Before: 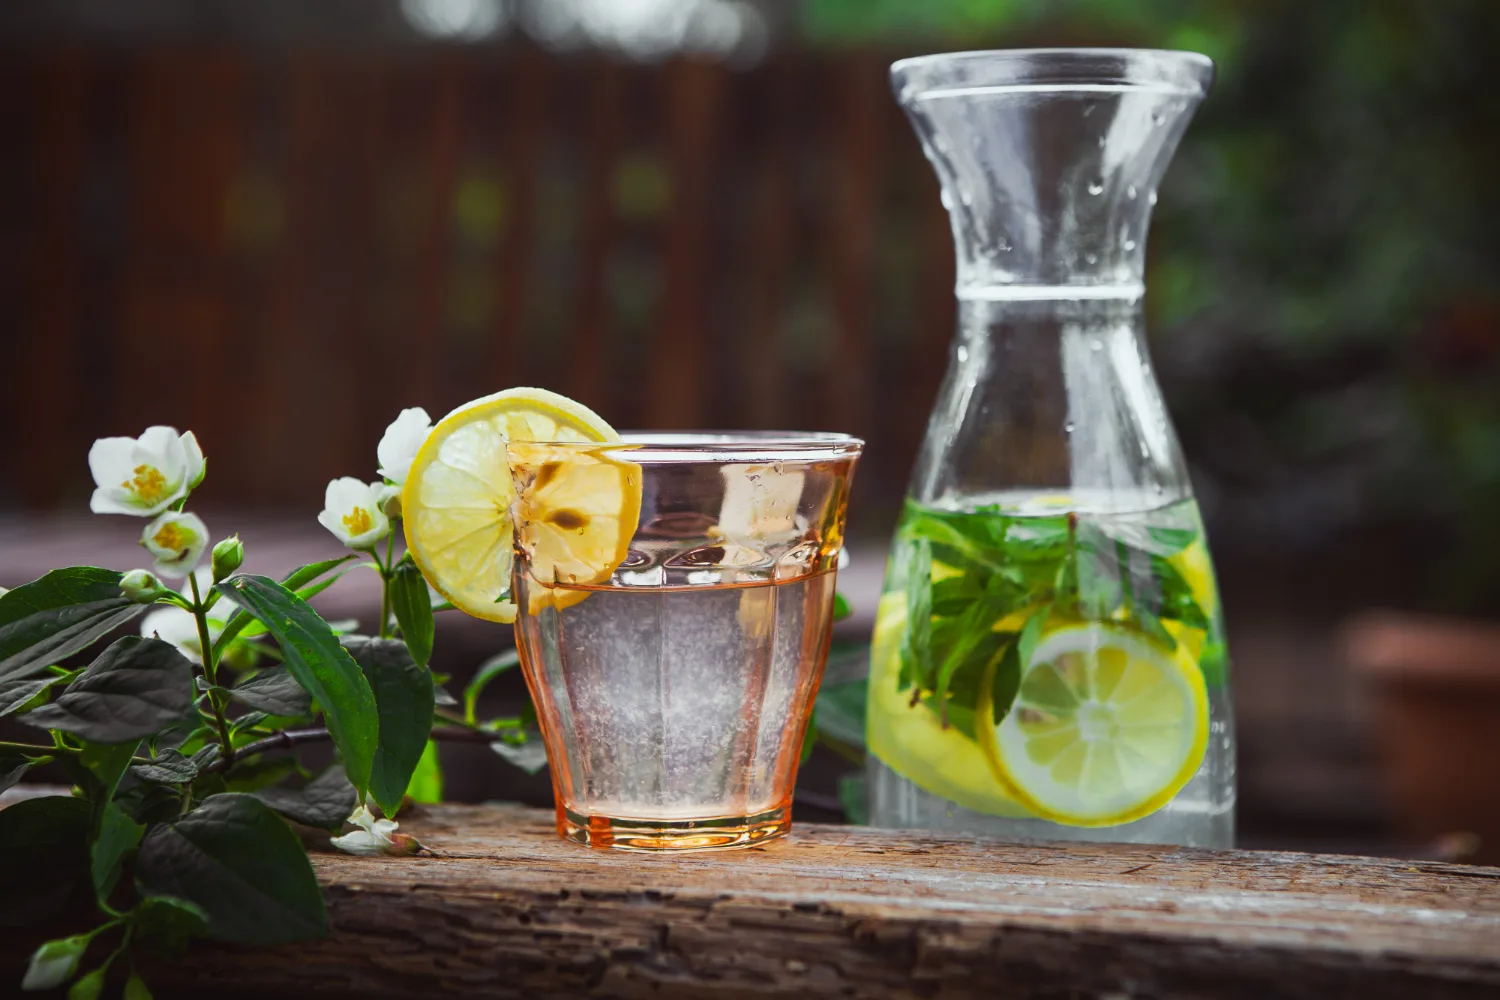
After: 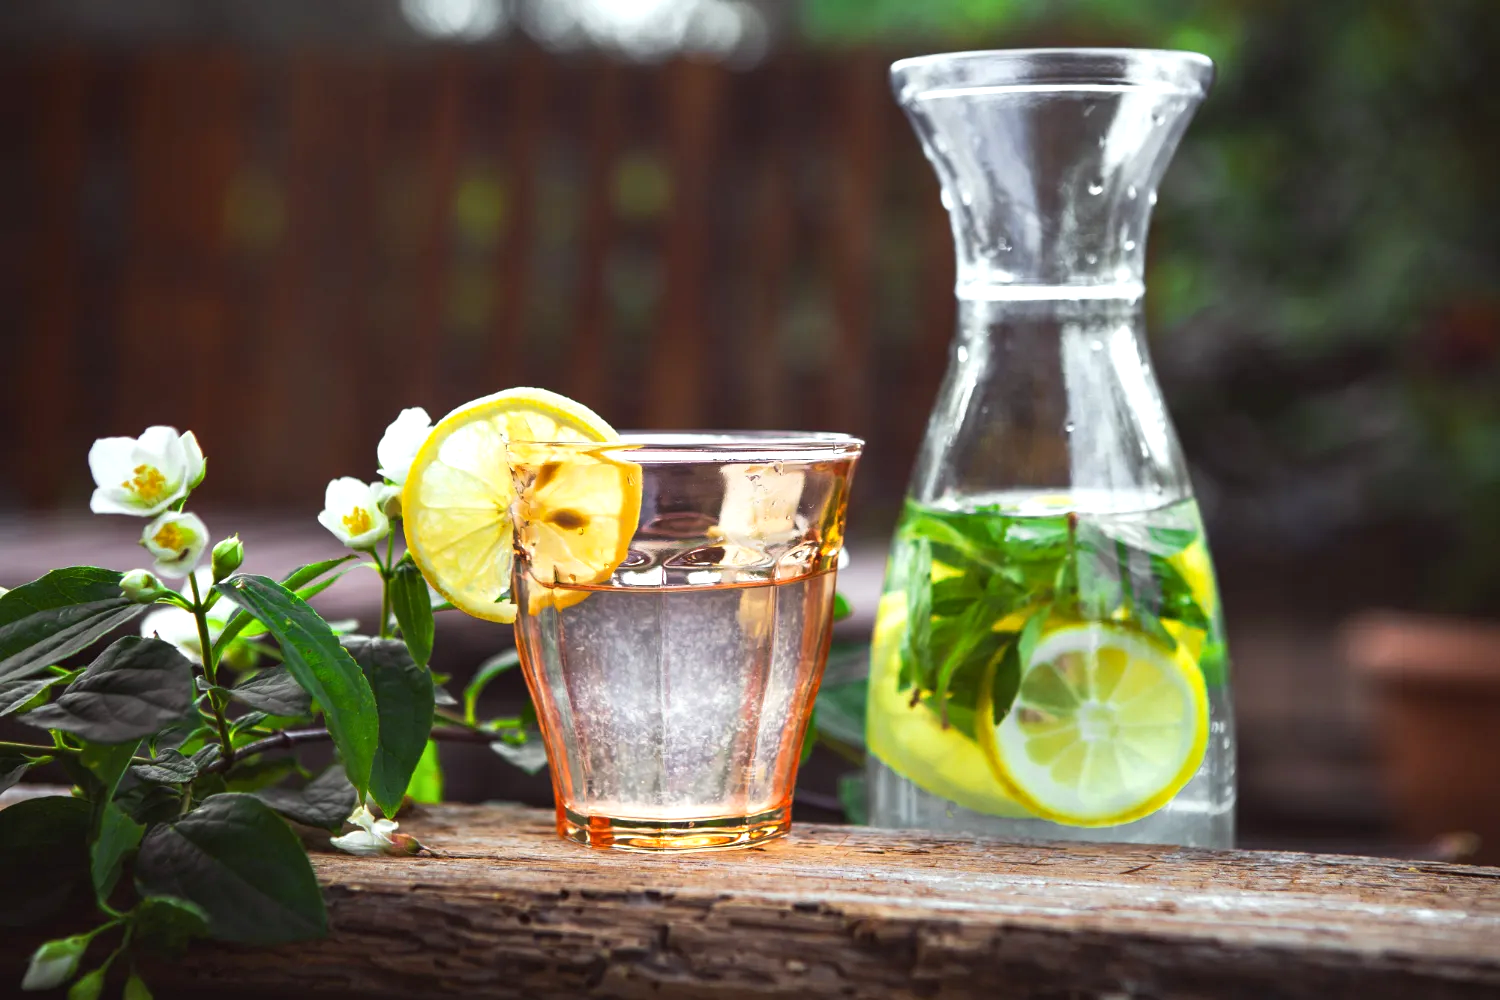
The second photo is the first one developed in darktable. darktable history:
exposure: exposure 0.566 EV, compensate highlight preservation false
tone equalizer: on, module defaults
contrast equalizer: octaves 7, y [[0.6 ×6], [0.55 ×6], [0 ×6], [0 ×6], [0 ×6]], mix 0.15
